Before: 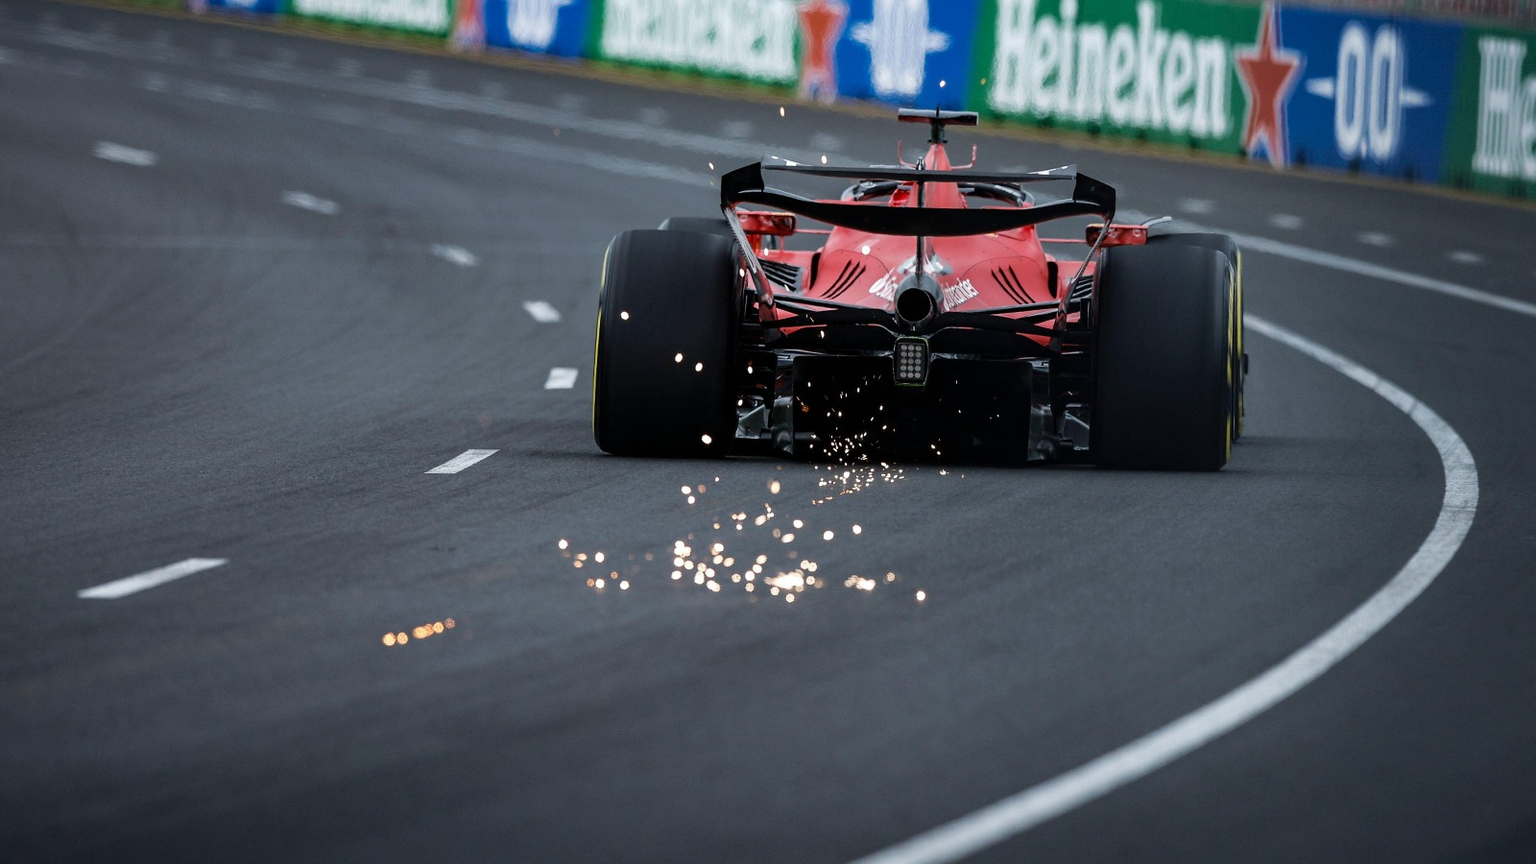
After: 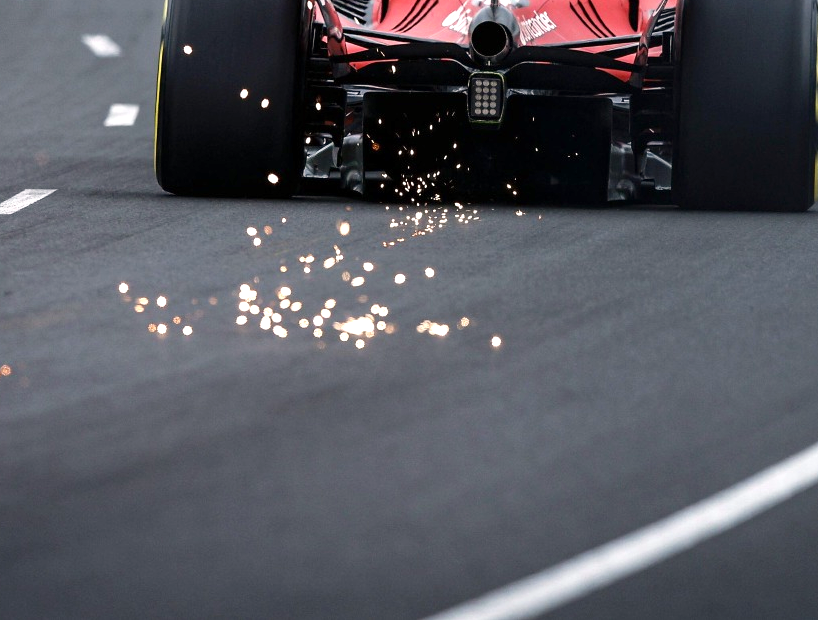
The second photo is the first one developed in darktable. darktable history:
color correction: highlights a* 3.88, highlights b* 5.1
crop and rotate: left 28.984%, top 31.055%, right 19.849%
exposure: exposure 0.6 EV, compensate highlight preservation false
